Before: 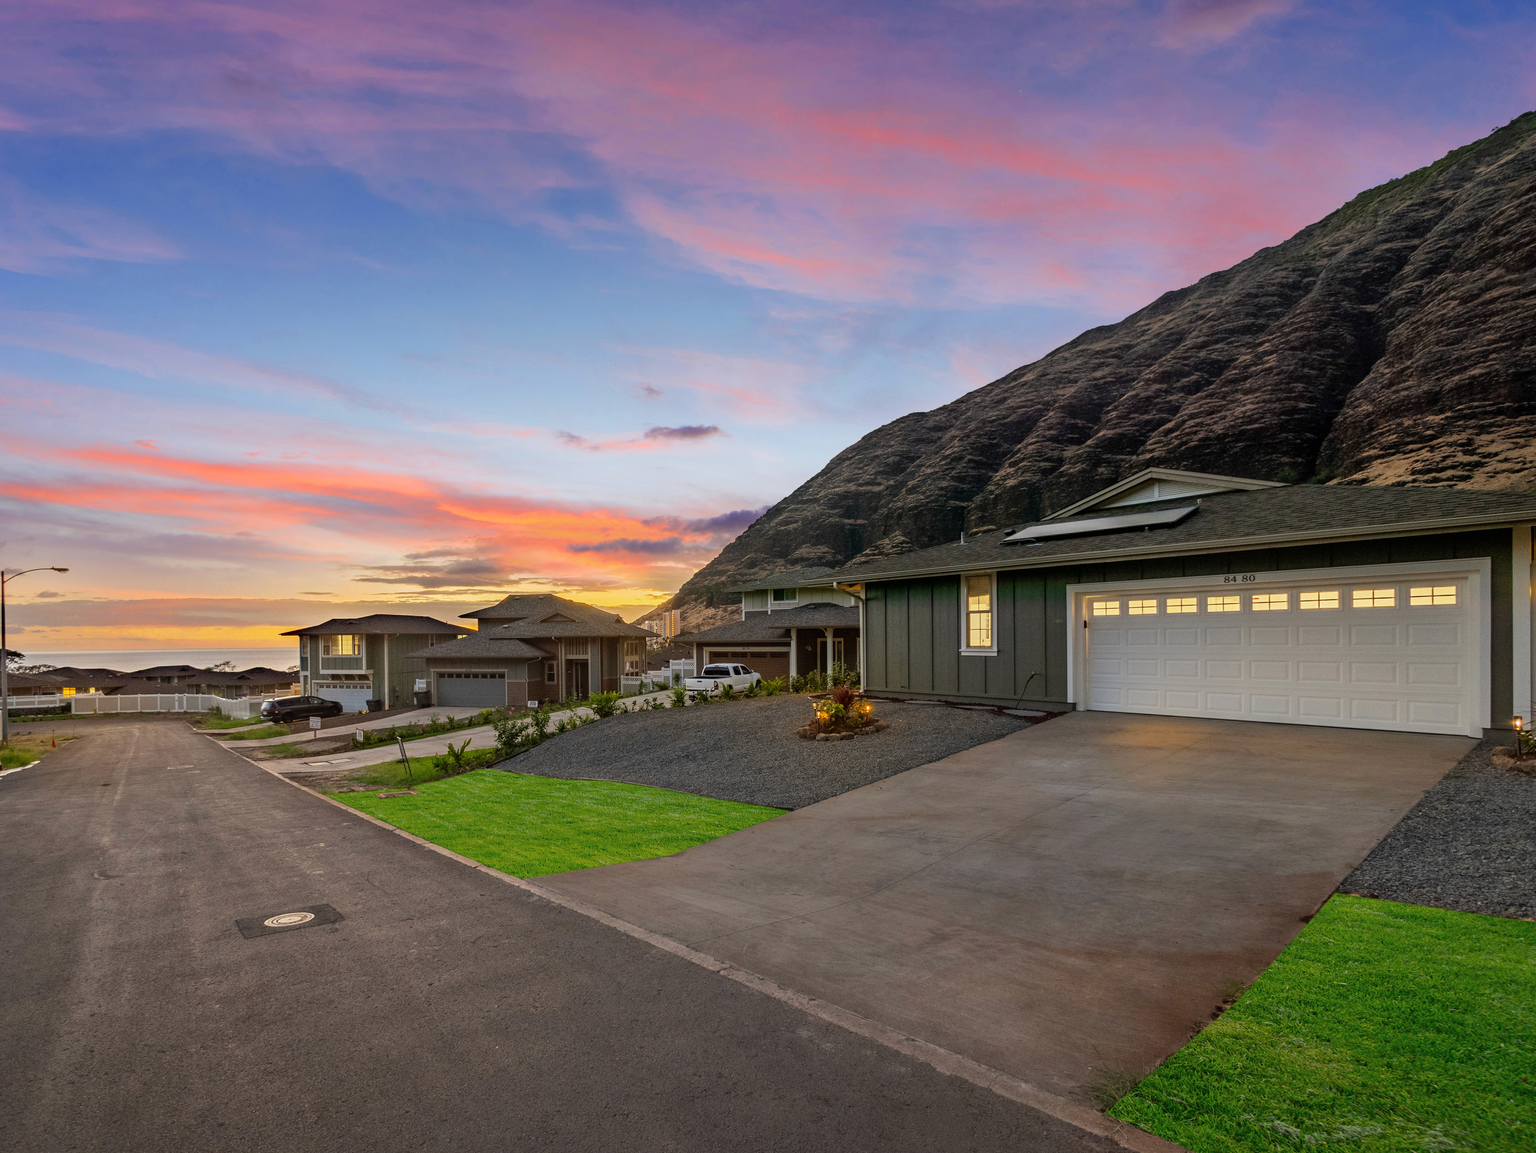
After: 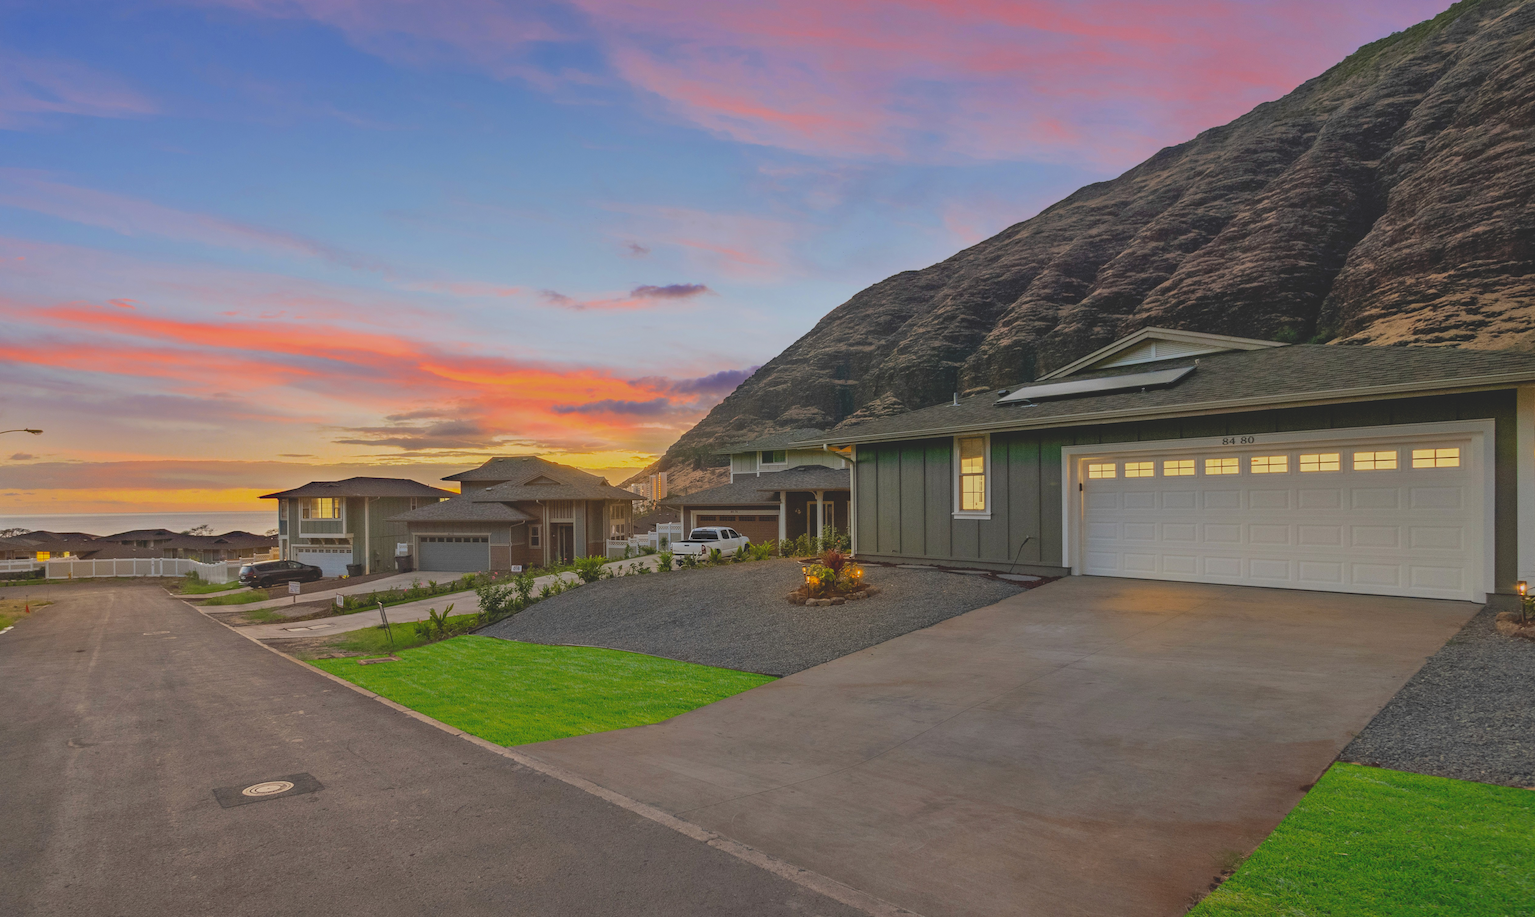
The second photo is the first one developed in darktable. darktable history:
shadows and highlights: shadows 32, highlights -32, soften with gaussian
crop and rotate: left 1.814%, top 12.818%, right 0.25%, bottom 9.225%
contrast brightness saturation: contrast -0.28
